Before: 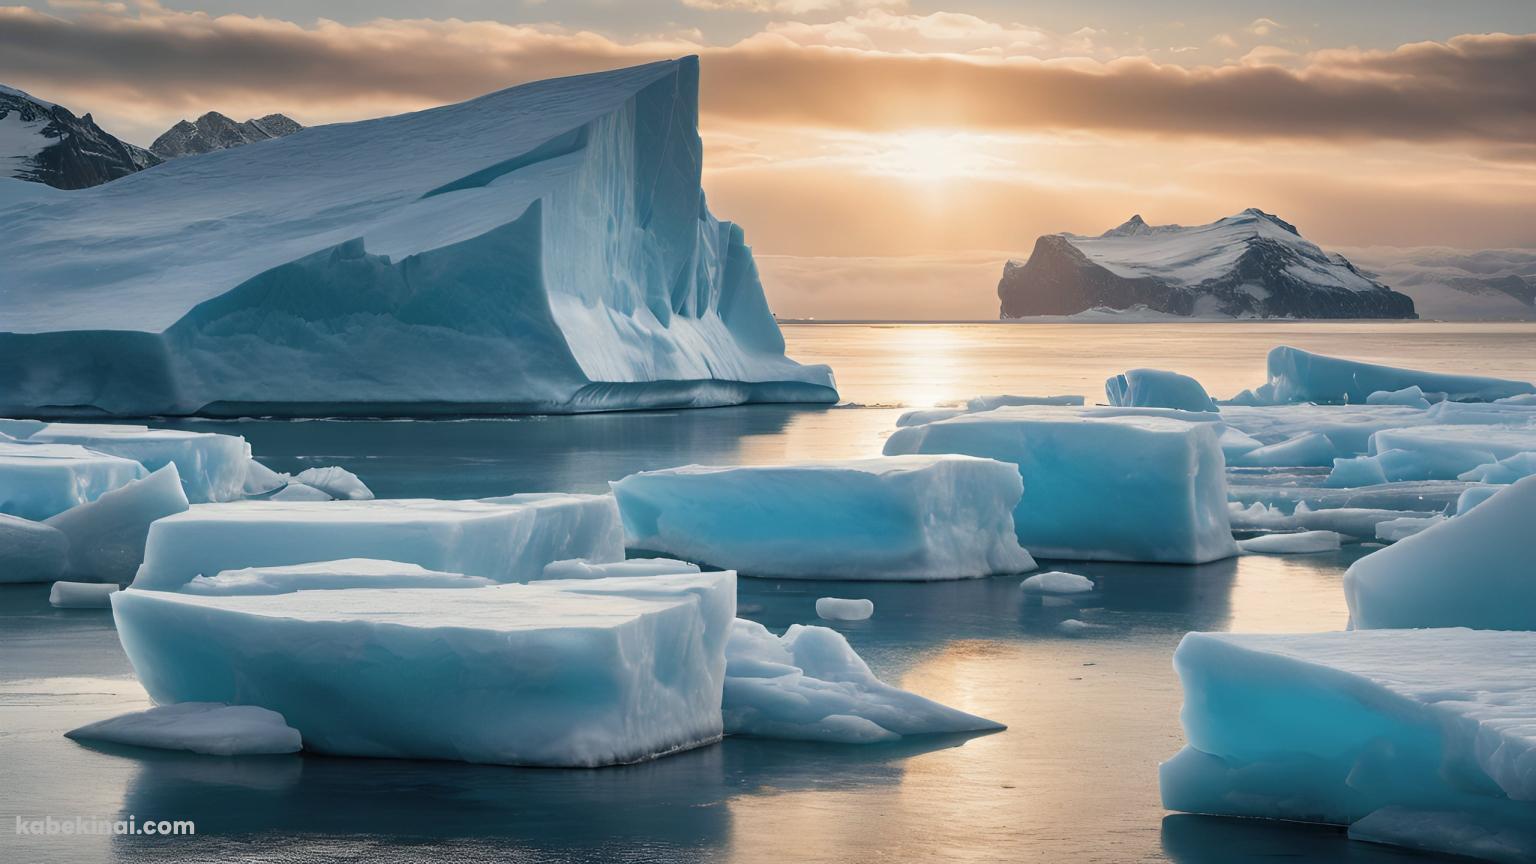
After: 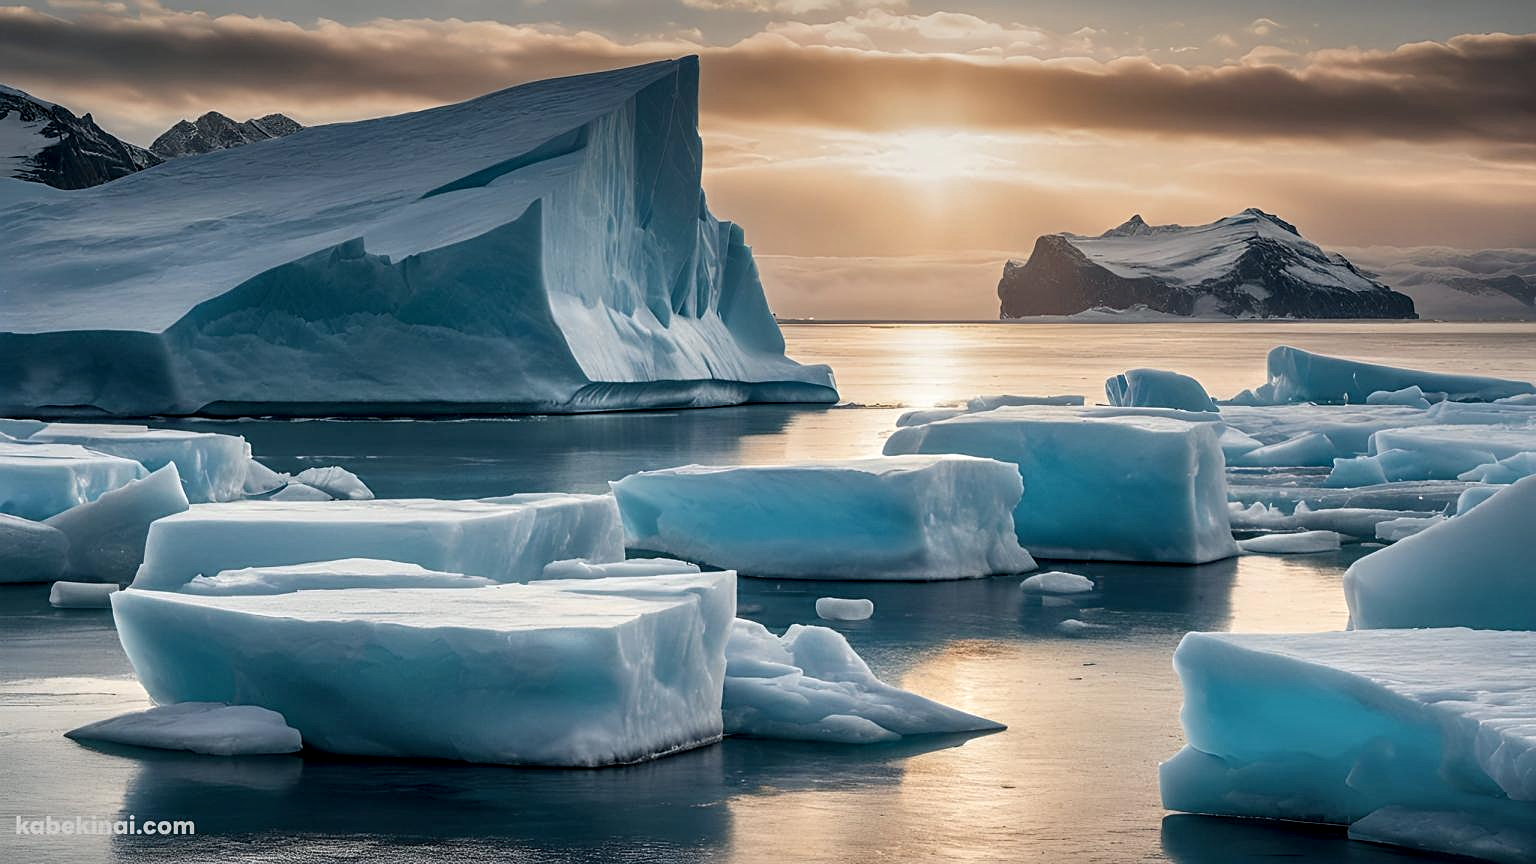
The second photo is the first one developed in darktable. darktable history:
local contrast: detail 150%
sharpen: on, module defaults
graduated density: on, module defaults
